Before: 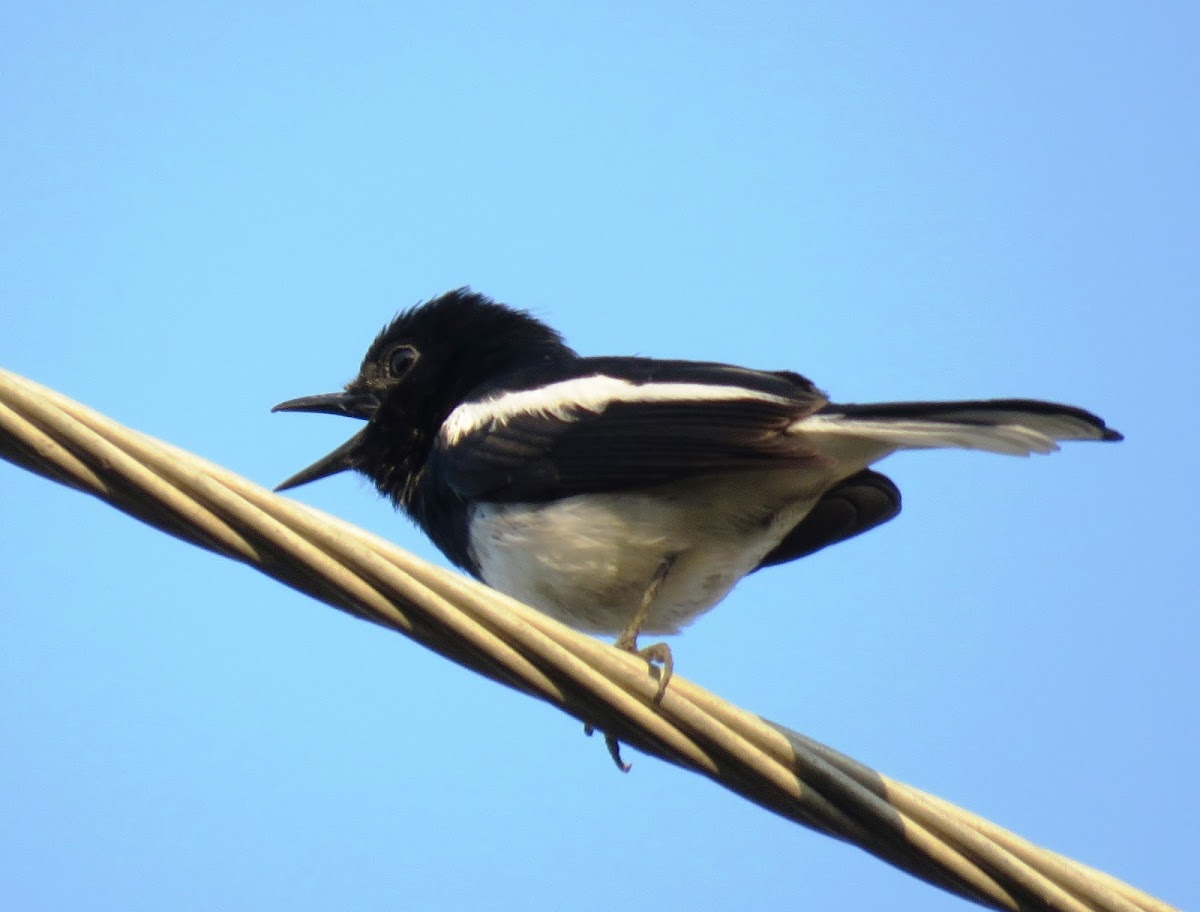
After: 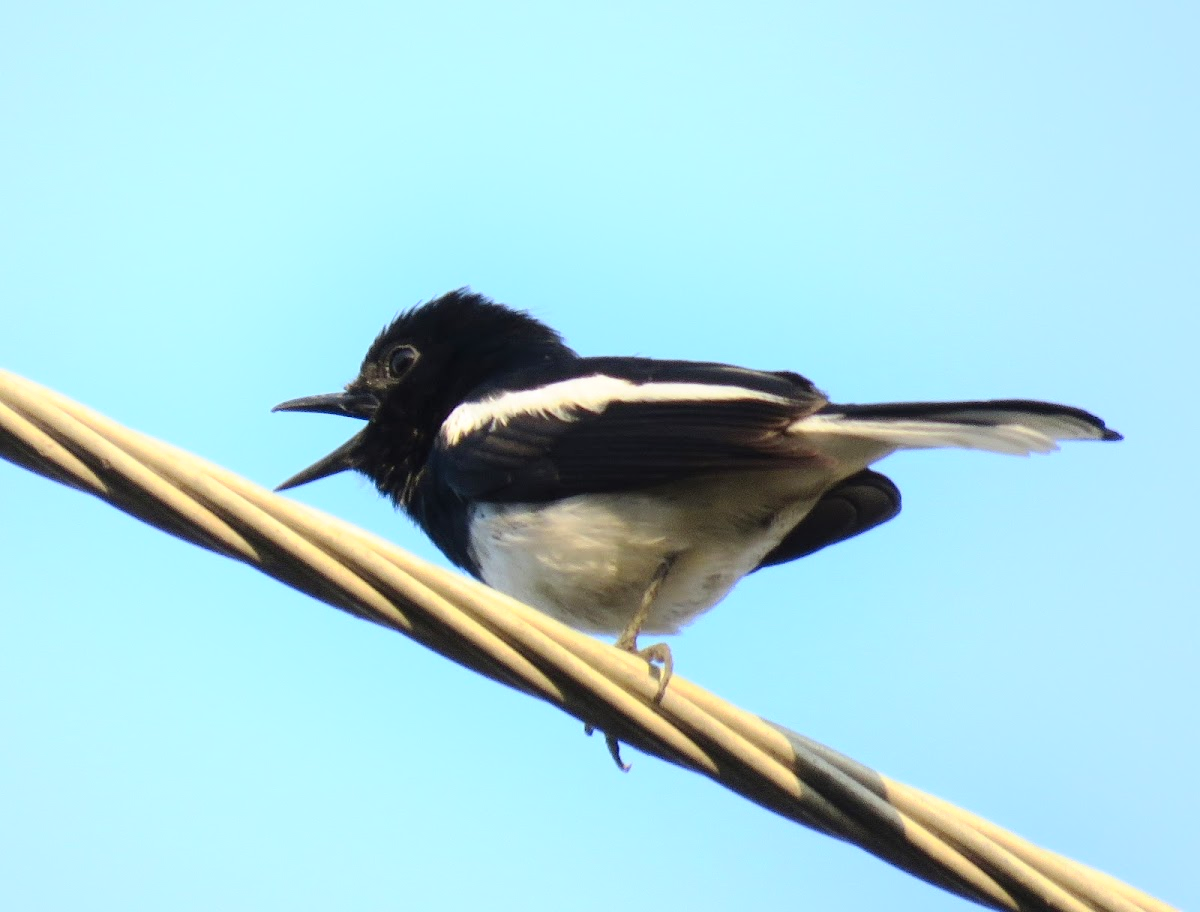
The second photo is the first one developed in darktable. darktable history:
contrast brightness saturation: contrast 0.2, brightness 0.142, saturation 0.144
shadows and highlights: shadows -23.01, highlights 47.31, soften with gaussian
